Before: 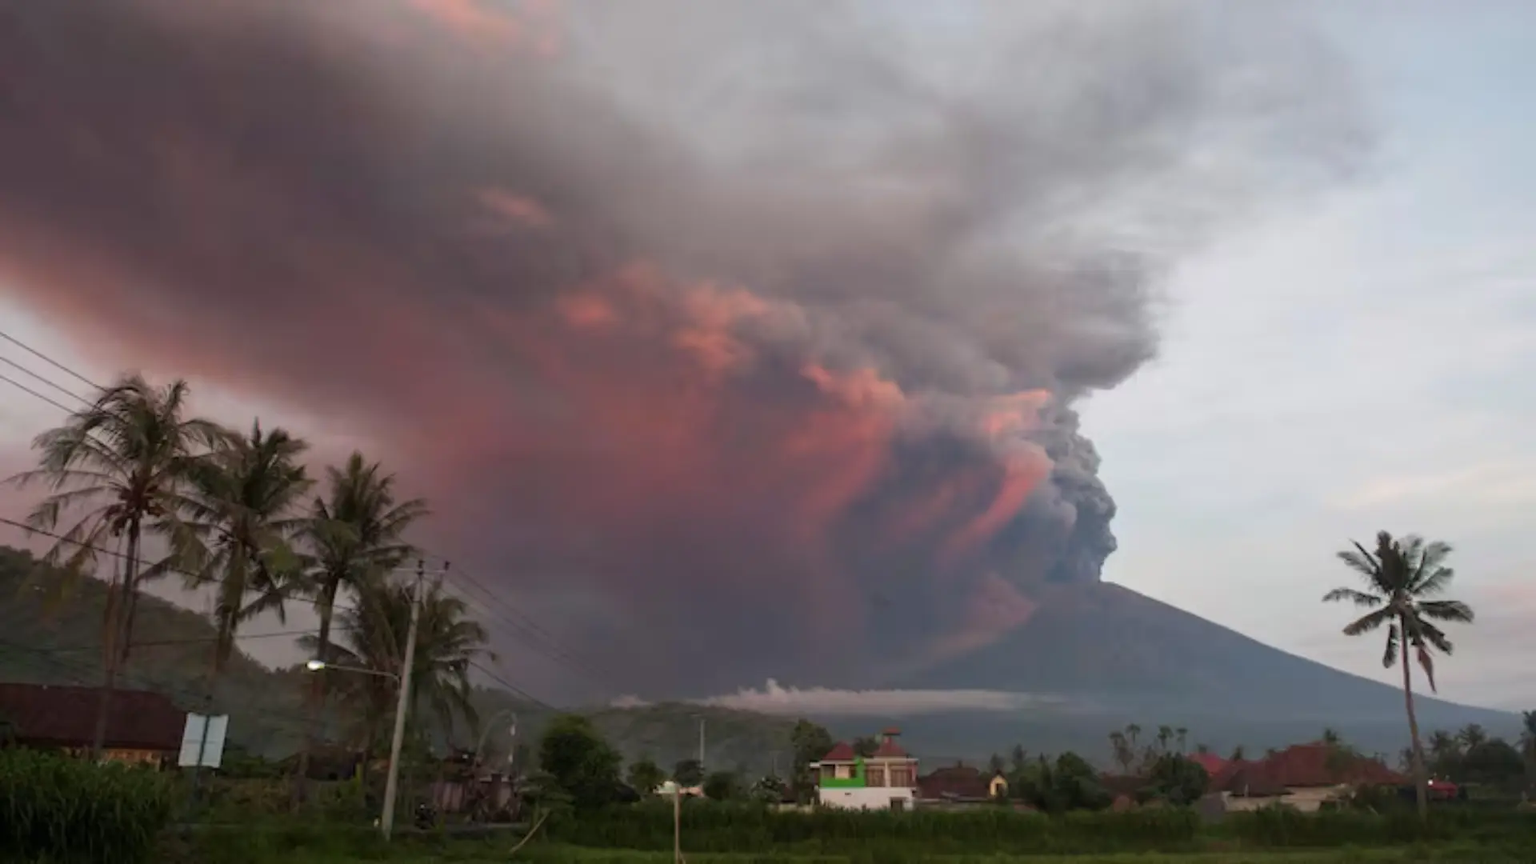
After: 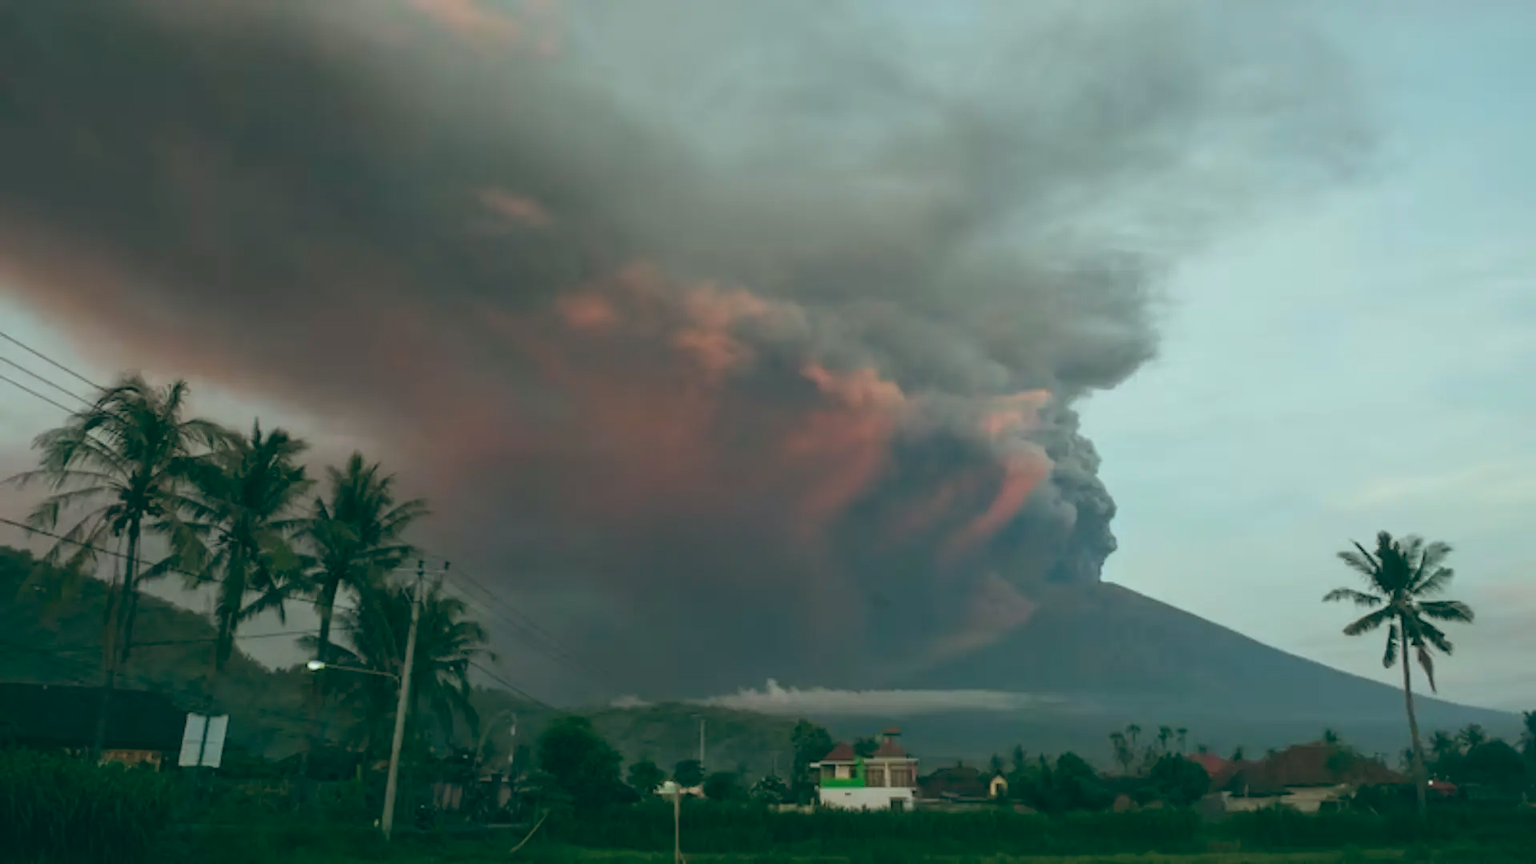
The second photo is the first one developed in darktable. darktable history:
color balance: lift [1.005, 0.99, 1.007, 1.01], gamma [1, 1.034, 1.032, 0.966], gain [0.873, 1.055, 1.067, 0.933]
color correction: highlights a* -10.04, highlights b* -10.37
